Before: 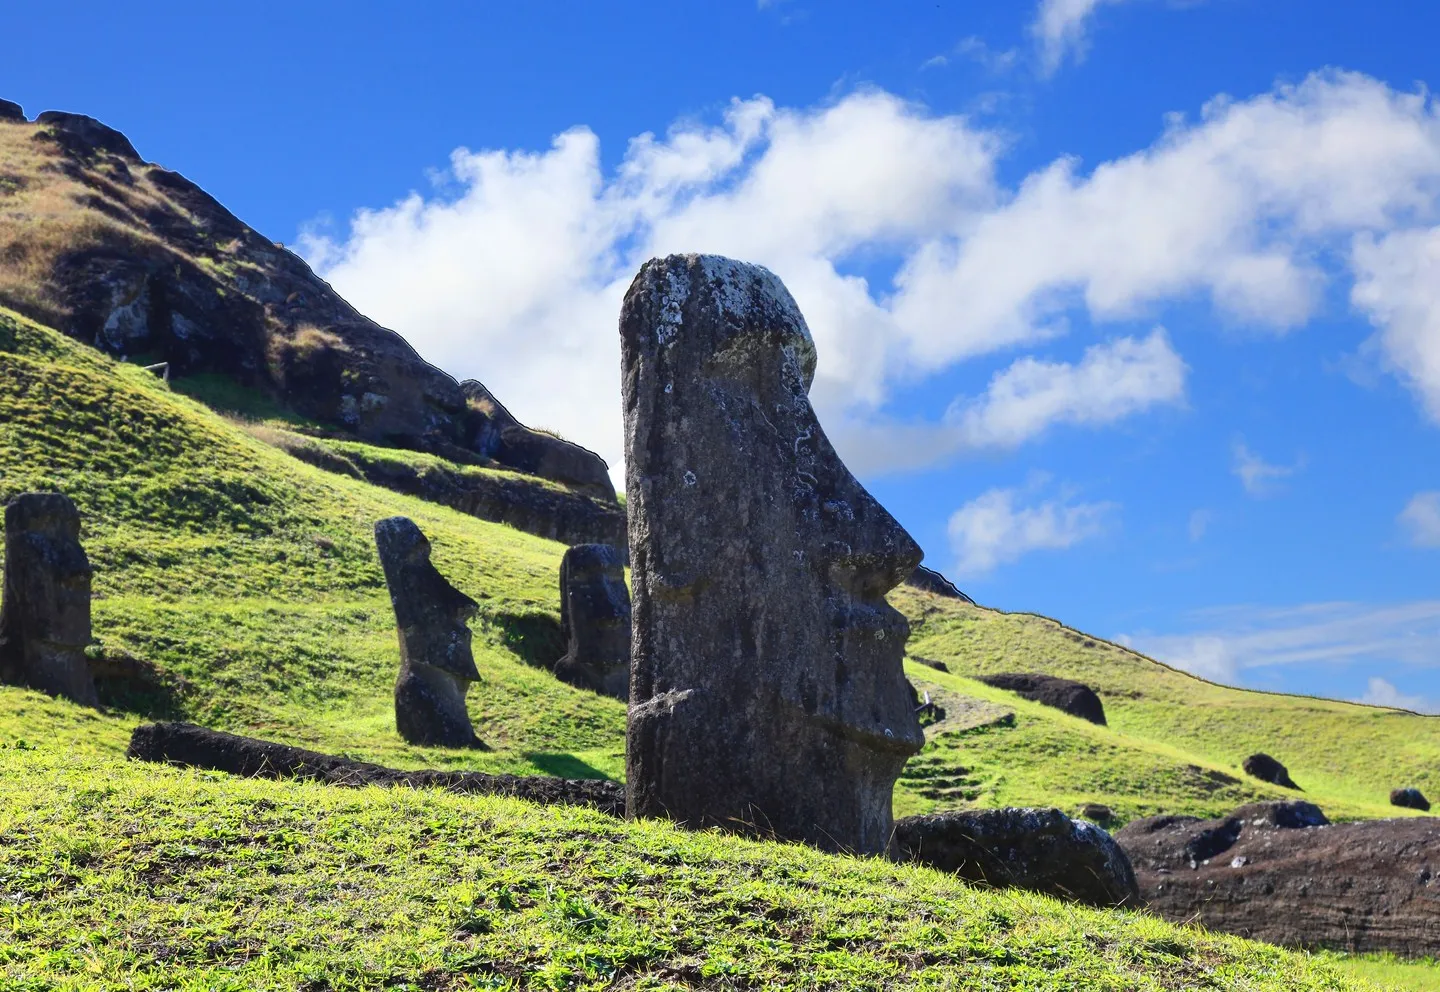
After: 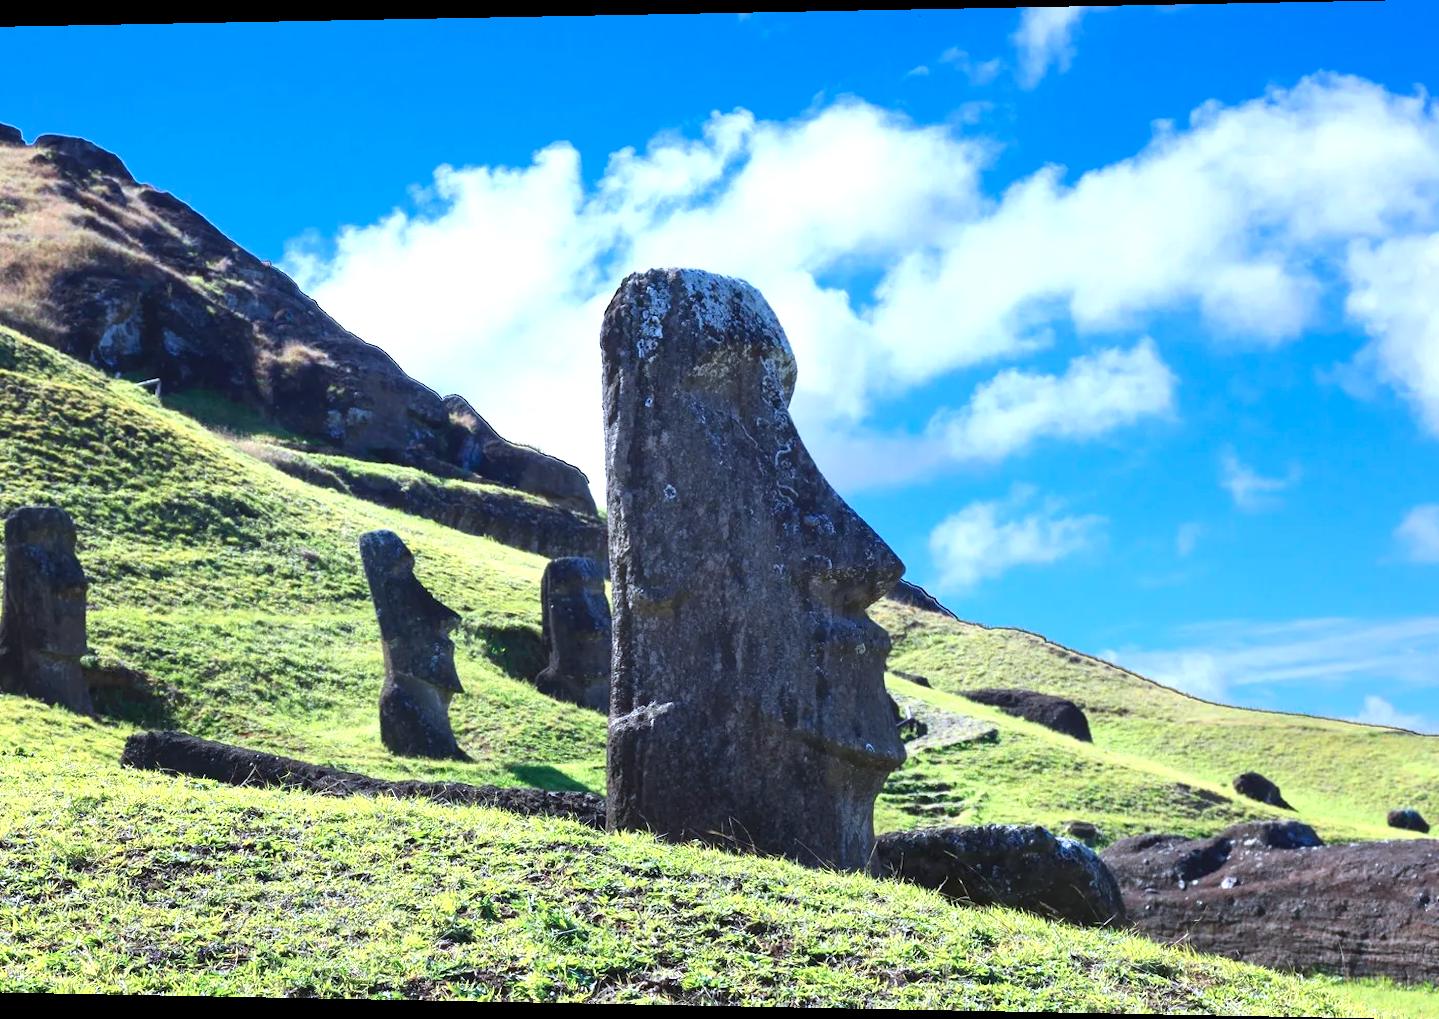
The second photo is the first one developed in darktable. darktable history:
exposure: exposure 0.556 EV, compensate highlight preservation false
rotate and perspective: lens shift (horizontal) -0.055, automatic cropping off
color correction: highlights a* -2.24, highlights b* -18.1
